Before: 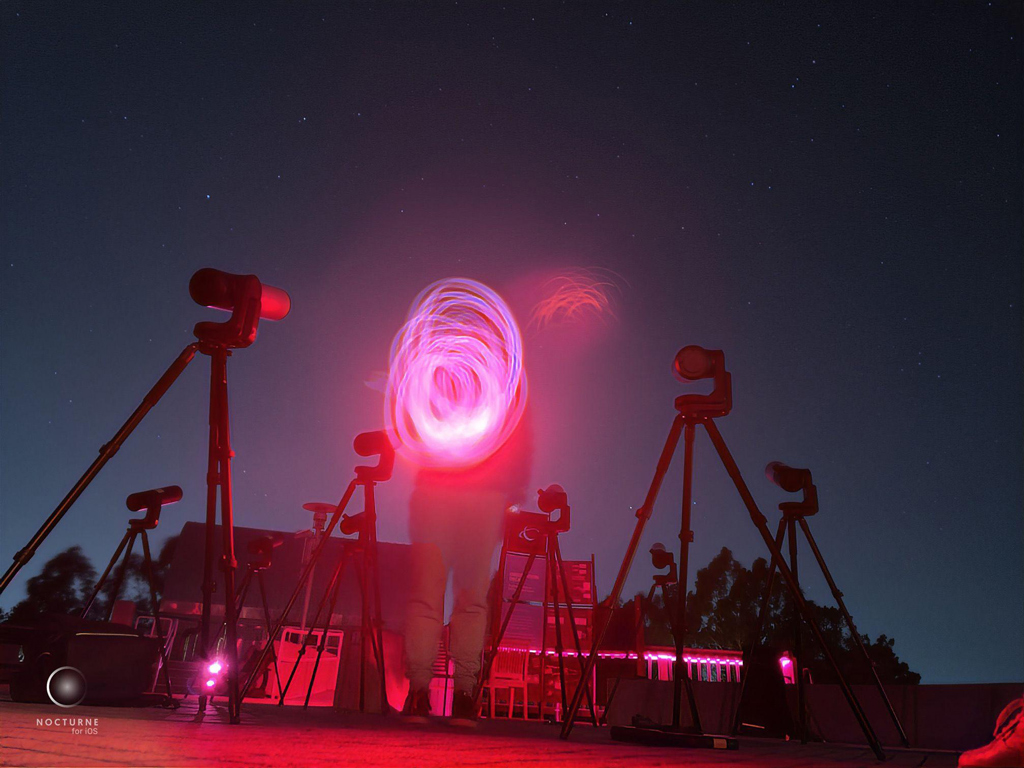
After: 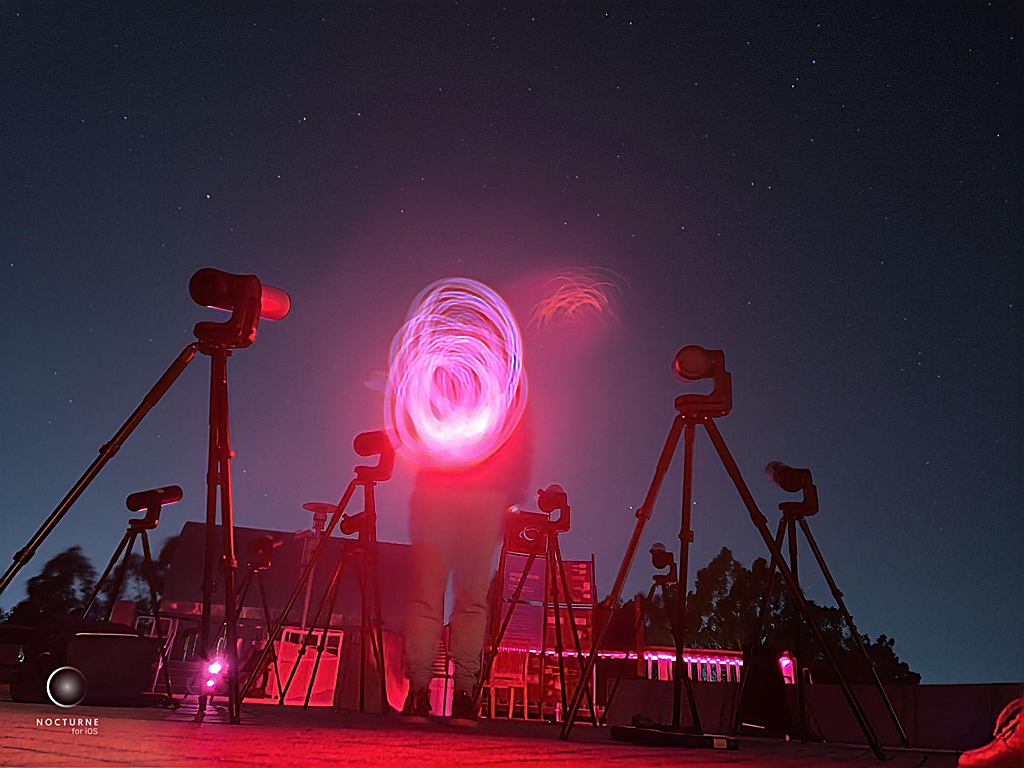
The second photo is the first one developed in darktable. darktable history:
sharpen: amount 0.989
